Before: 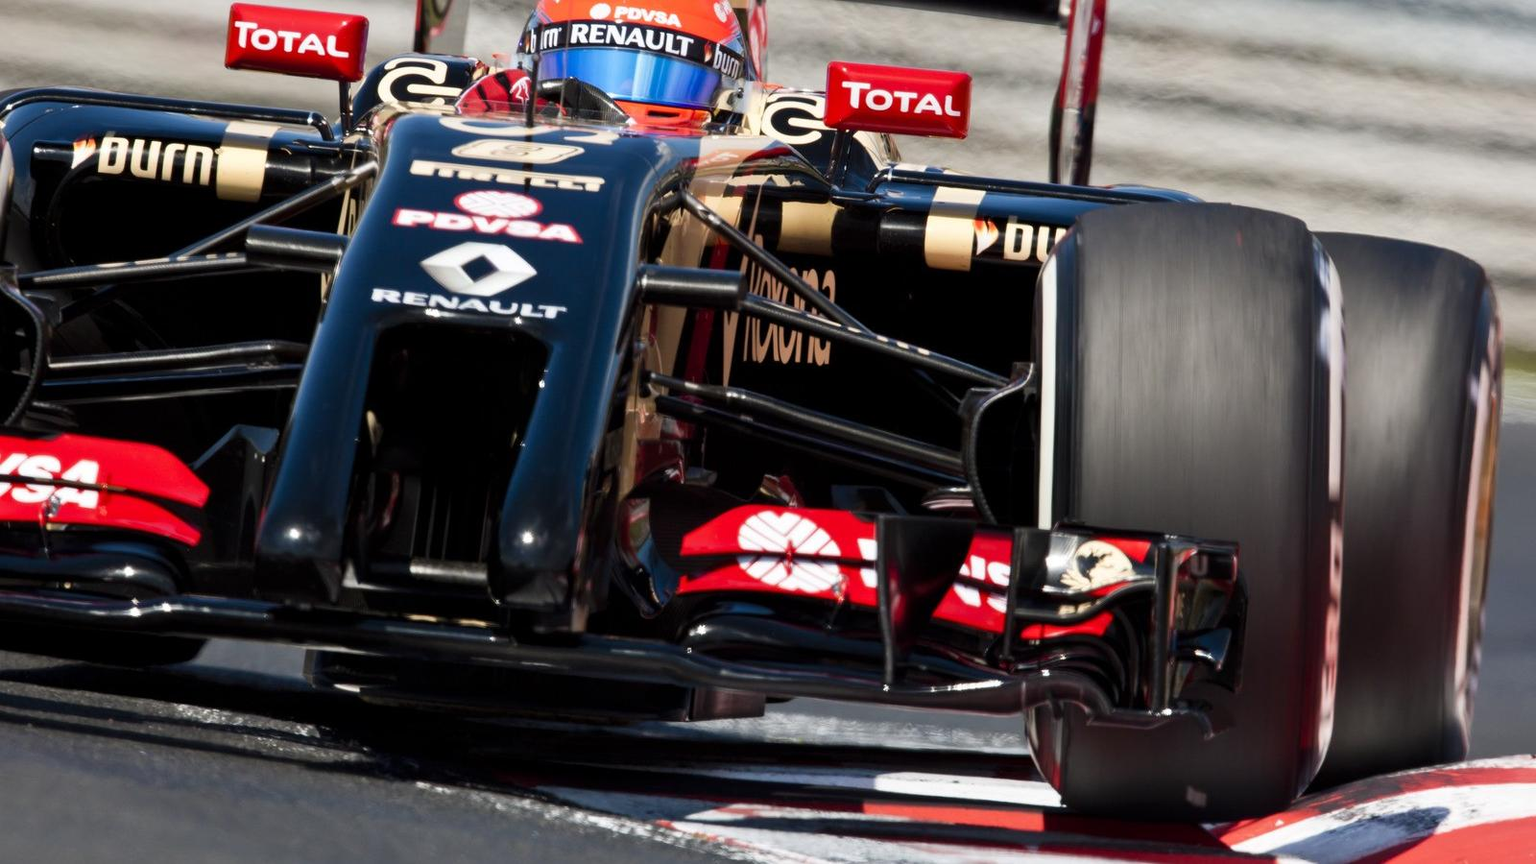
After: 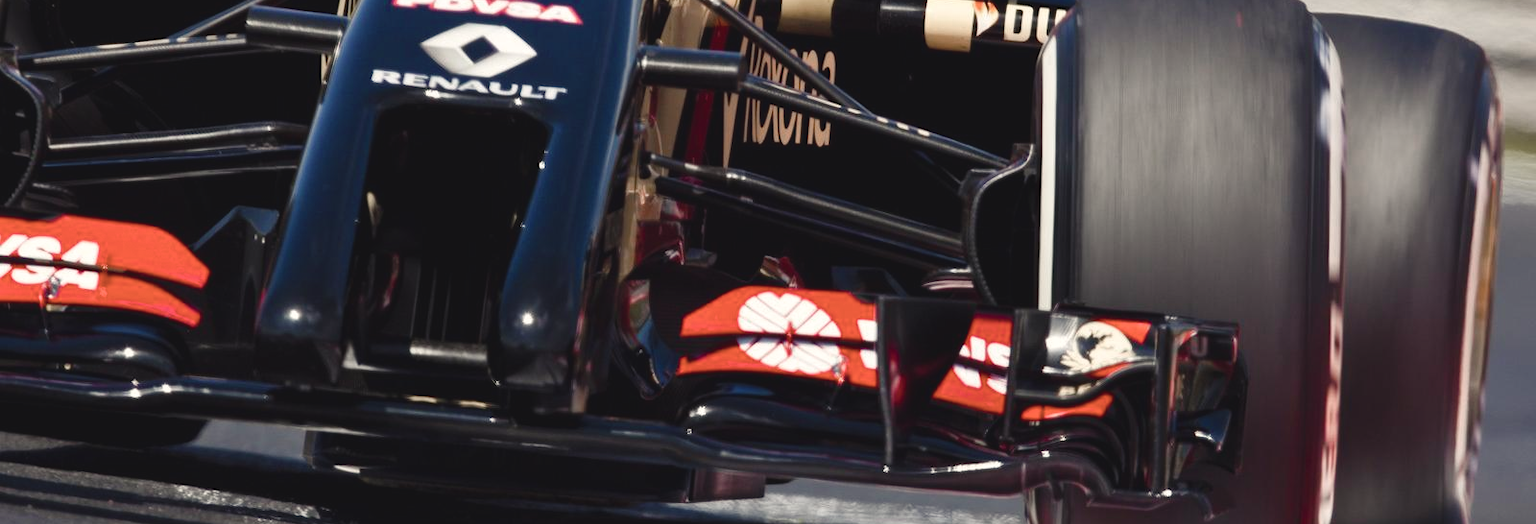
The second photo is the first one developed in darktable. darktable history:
color balance rgb: shadows lift › chroma 3%, shadows lift › hue 280.8°, power › hue 330°, highlights gain › chroma 3%, highlights gain › hue 75.6°, global offset › luminance 0.7%, perceptual saturation grading › global saturation 20%, perceptual saturation grading › highlights -25%, perceptual saturation grading › shadows 50%, global vibrance 20.33%
crop and rotate: top 25.357%, bottom 13.942%
color zones: curves: ch0 [(0, 0.559) (0.153, 0.551) (0.229, 0.5) (0.429, 0.5) (0.571, 0.5) (0.714, 0.5) (0.857, 0.5) (1, 0.559)]; ch1 [(0, 0.417) (0.112, 0.336) (0.213, 0.26) (0.429, 0.34) (0.571, 0.35) (0.683, 0.331) (0.857, 0.344) (1, 0.417)]
